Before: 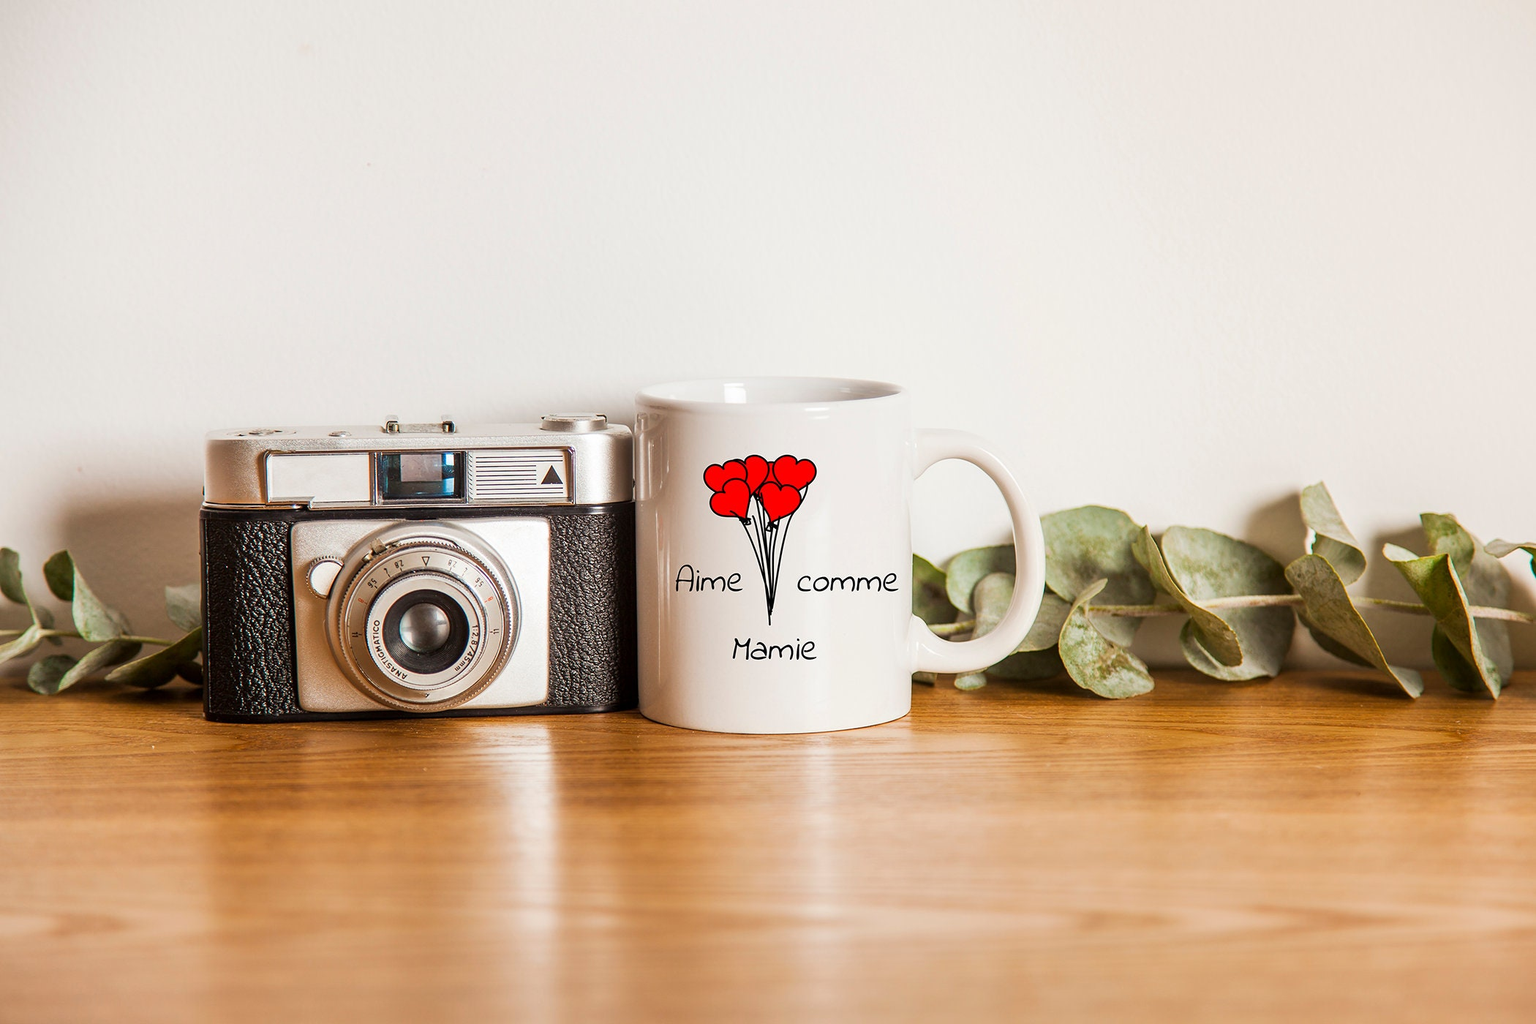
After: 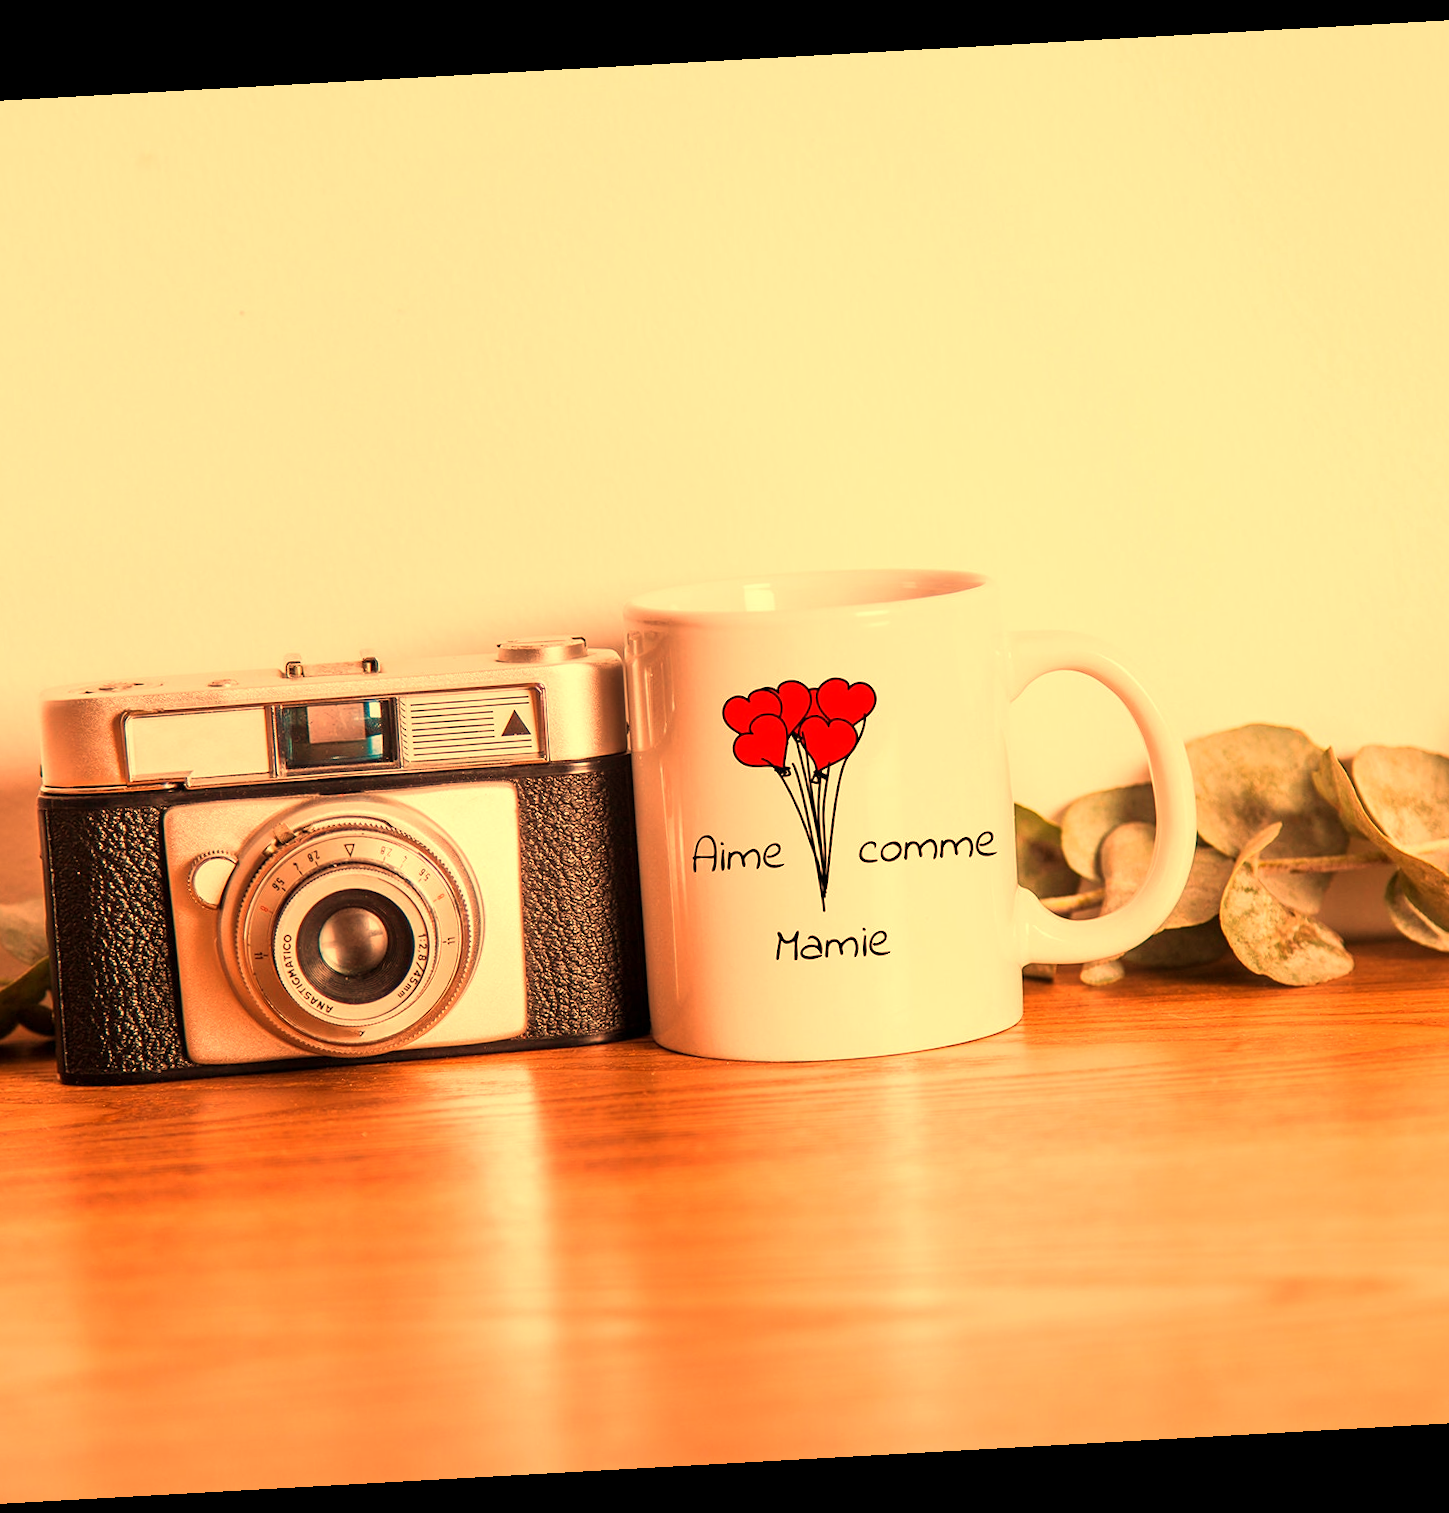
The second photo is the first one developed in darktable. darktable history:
crop and rotate: left 12.673%, right 20.66%
white balance: red 1.467, blue 0.684
rotate and perspective: rotation -3.18°, automatic cropping off
